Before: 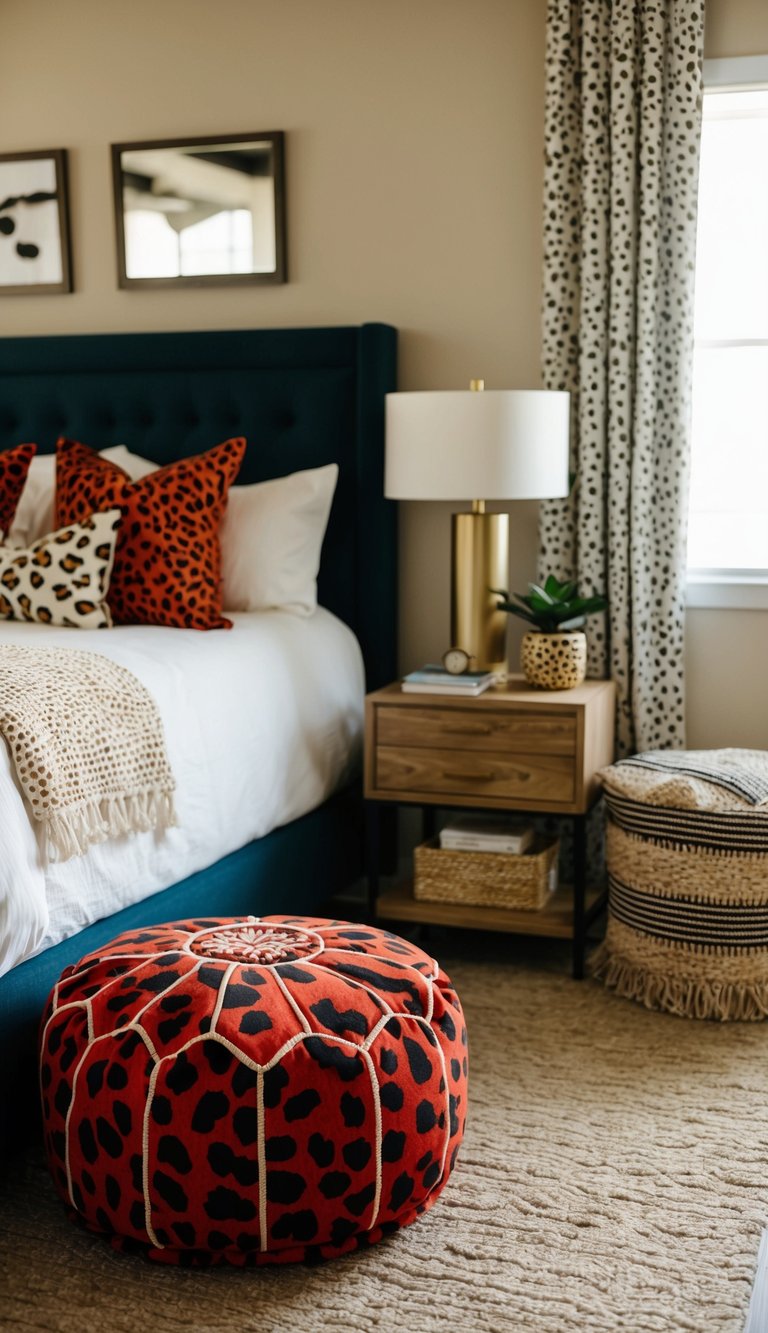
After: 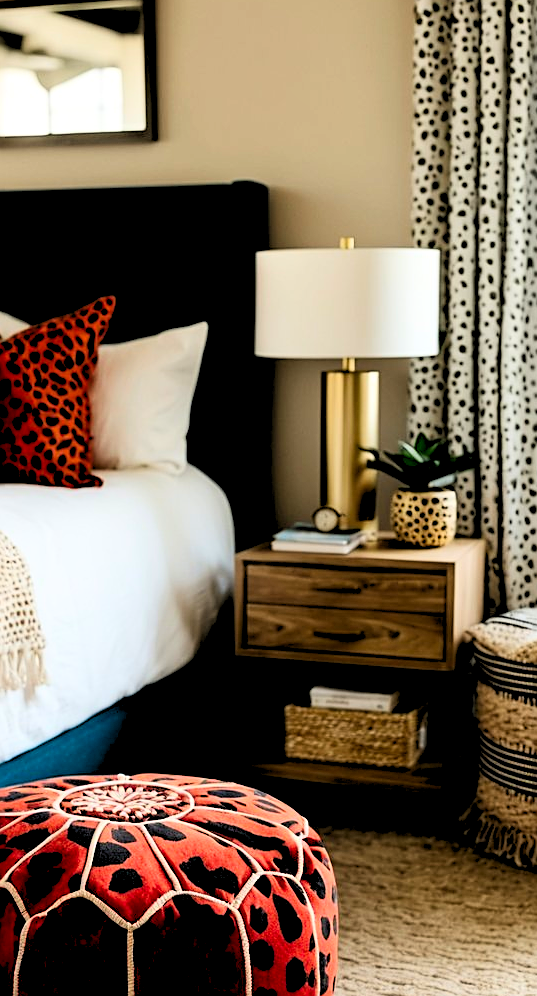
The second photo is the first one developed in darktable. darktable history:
tone equalizer: on, module defaults
sharpen: on, module defaults
contrast brightness saturation: contrast 0.23, brightness 0.1, saturation 0.29
crop and rotate: left 17.046%, top 10.659%, right 12.989%, bottom 14.553%
rgb levels: levels [[0.029, 0.461, 0.922], [0, 0.5, 1], [0, 0.5, 1]]
